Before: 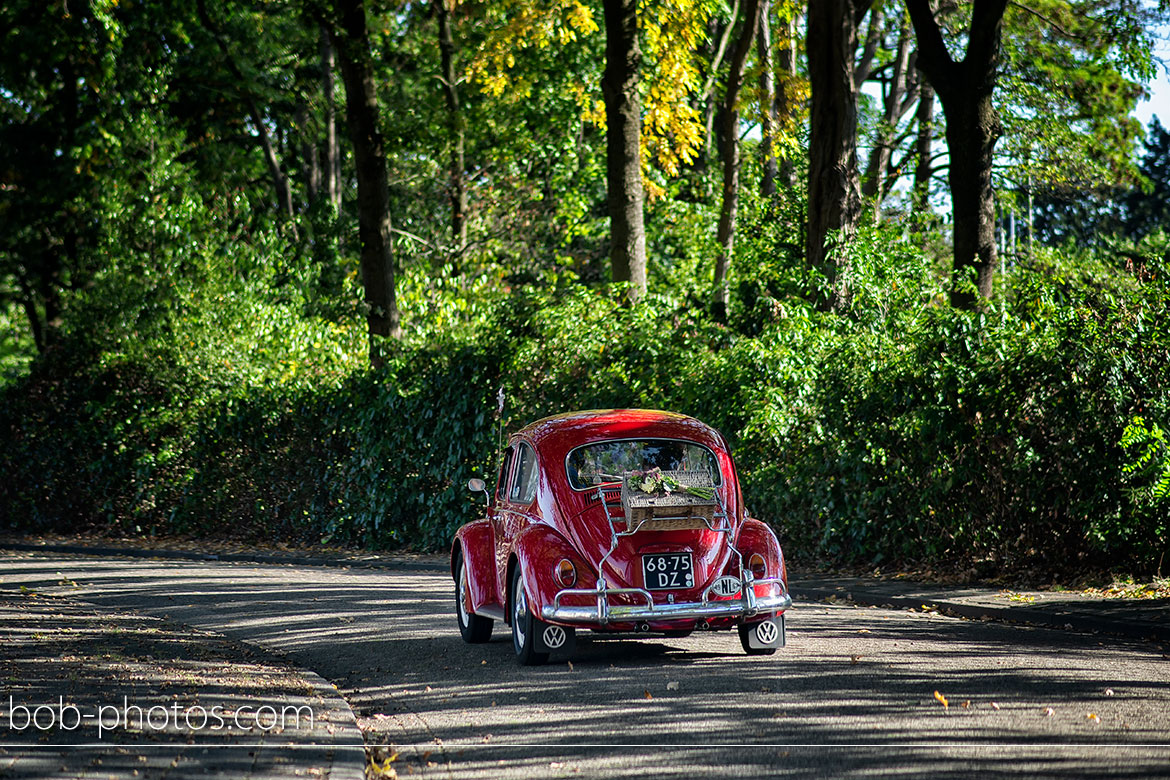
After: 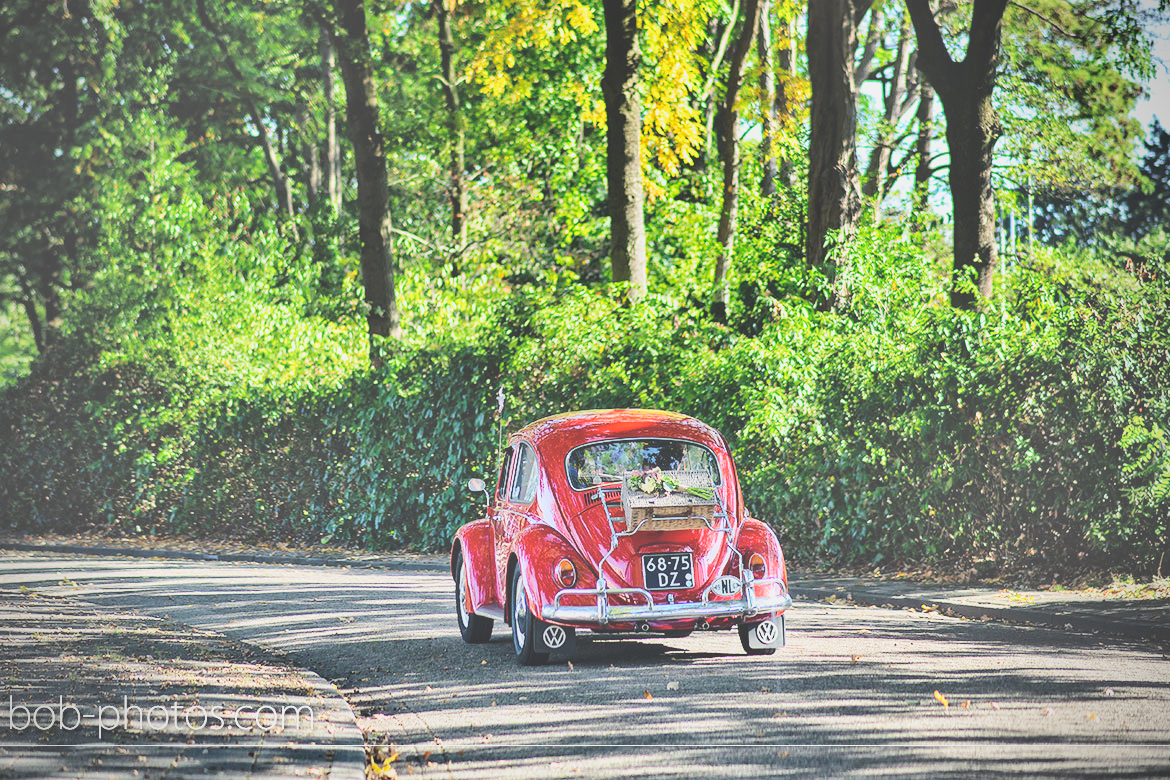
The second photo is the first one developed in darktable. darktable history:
shadows and highlights: white point adjustment -3.64, highlights -63.34, highlights color adjustment 42%, soften with gaussian
contrast brightness saturation: brightness 1
base curve: curves: ch0 [(0, 0) (0.008, 0.007) (0.022, 0.029) (0.048, 0.089) (0.092, 0.197) (0.191, 0.399) (0.275, 0.534) (0.357, 0.65) (0.477, 0.78) (0.542, 0.833) (0.799, 0.973) (1, 1)], preserve colors none
vignetting: unbound false
exposure: black level correction -0.008, exposure 0.067 EV, compensate highlight preservation false
